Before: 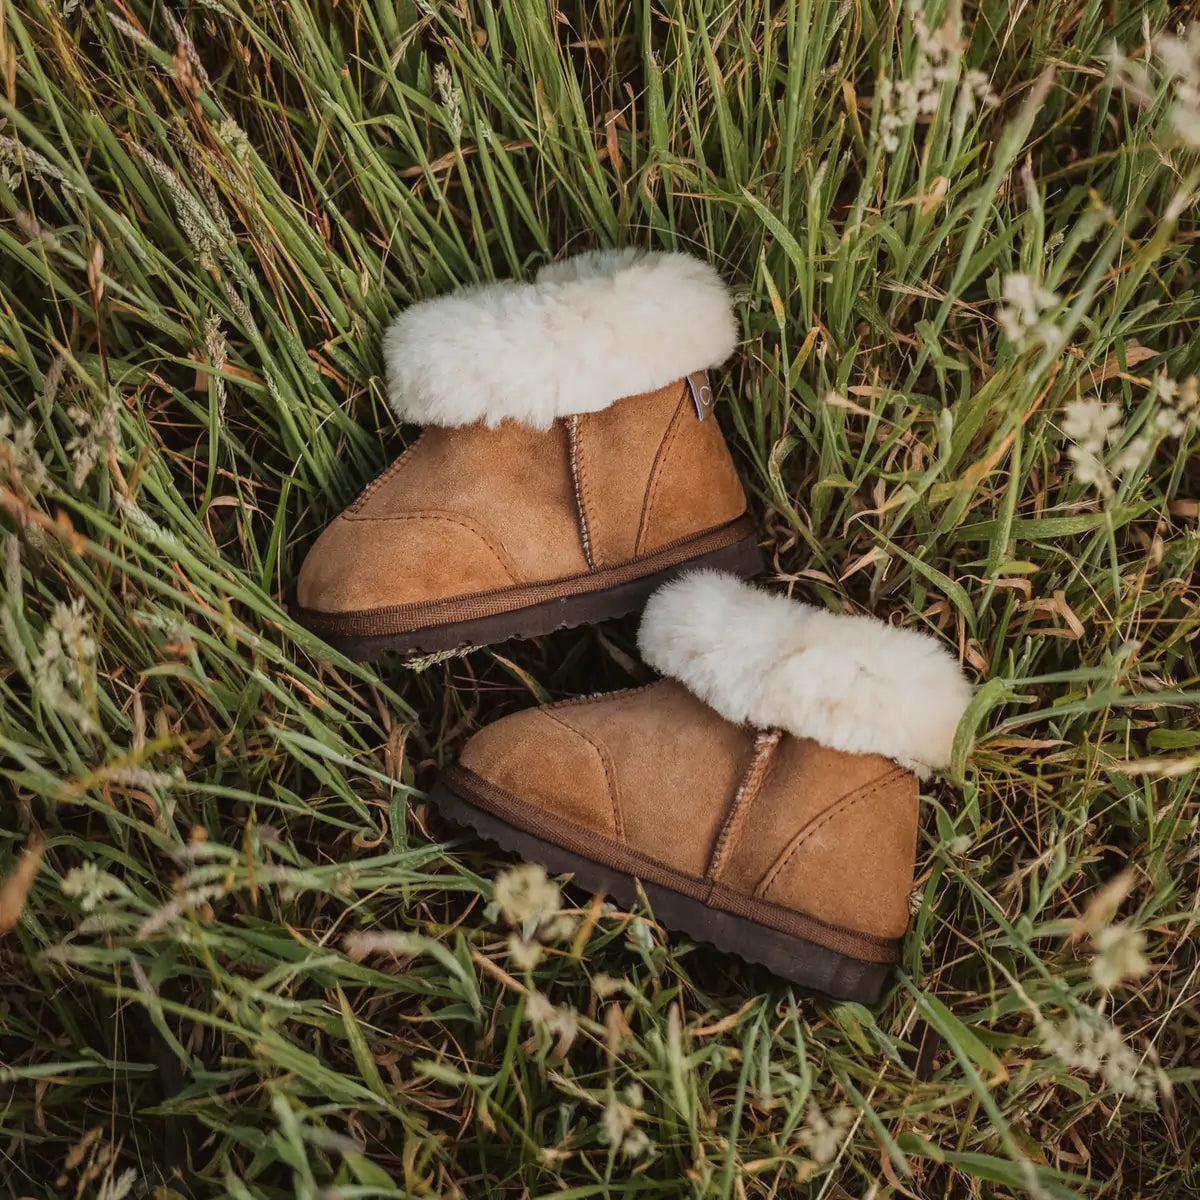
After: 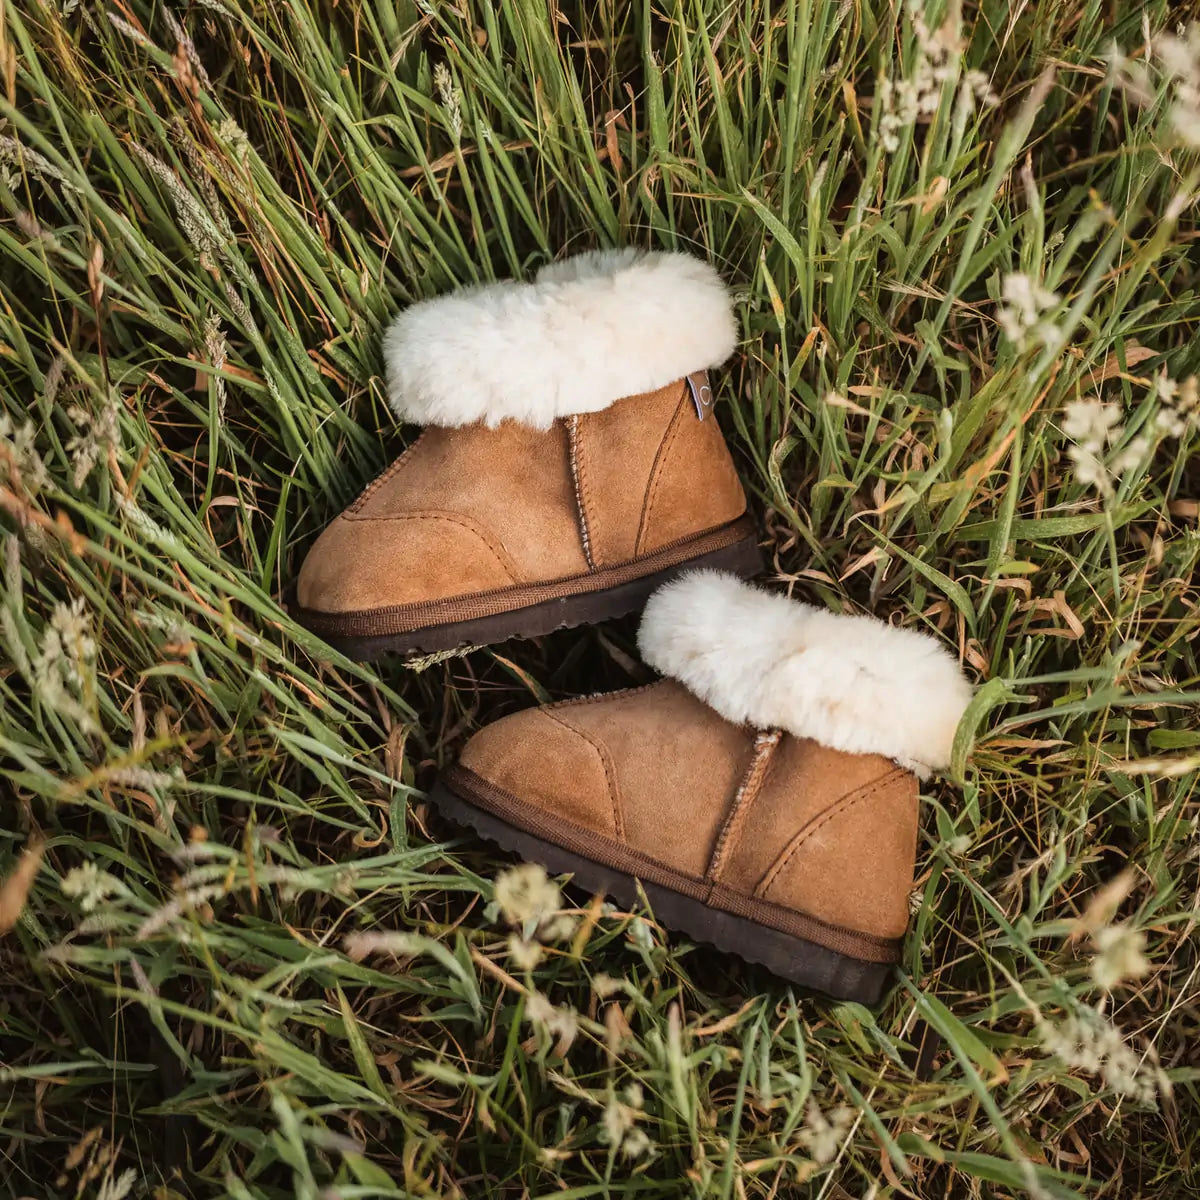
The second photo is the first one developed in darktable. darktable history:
tone equalizer: -8 EV -0.446 EV, -7 EV -0.358 EV, -6 EV -0.326 EV, -5 EV -0.191 EV, -3 EV 0.209 EV, -2 EV 0.343 EV, -1 EV 0.399 EV, +0 EV 0.436 EV
